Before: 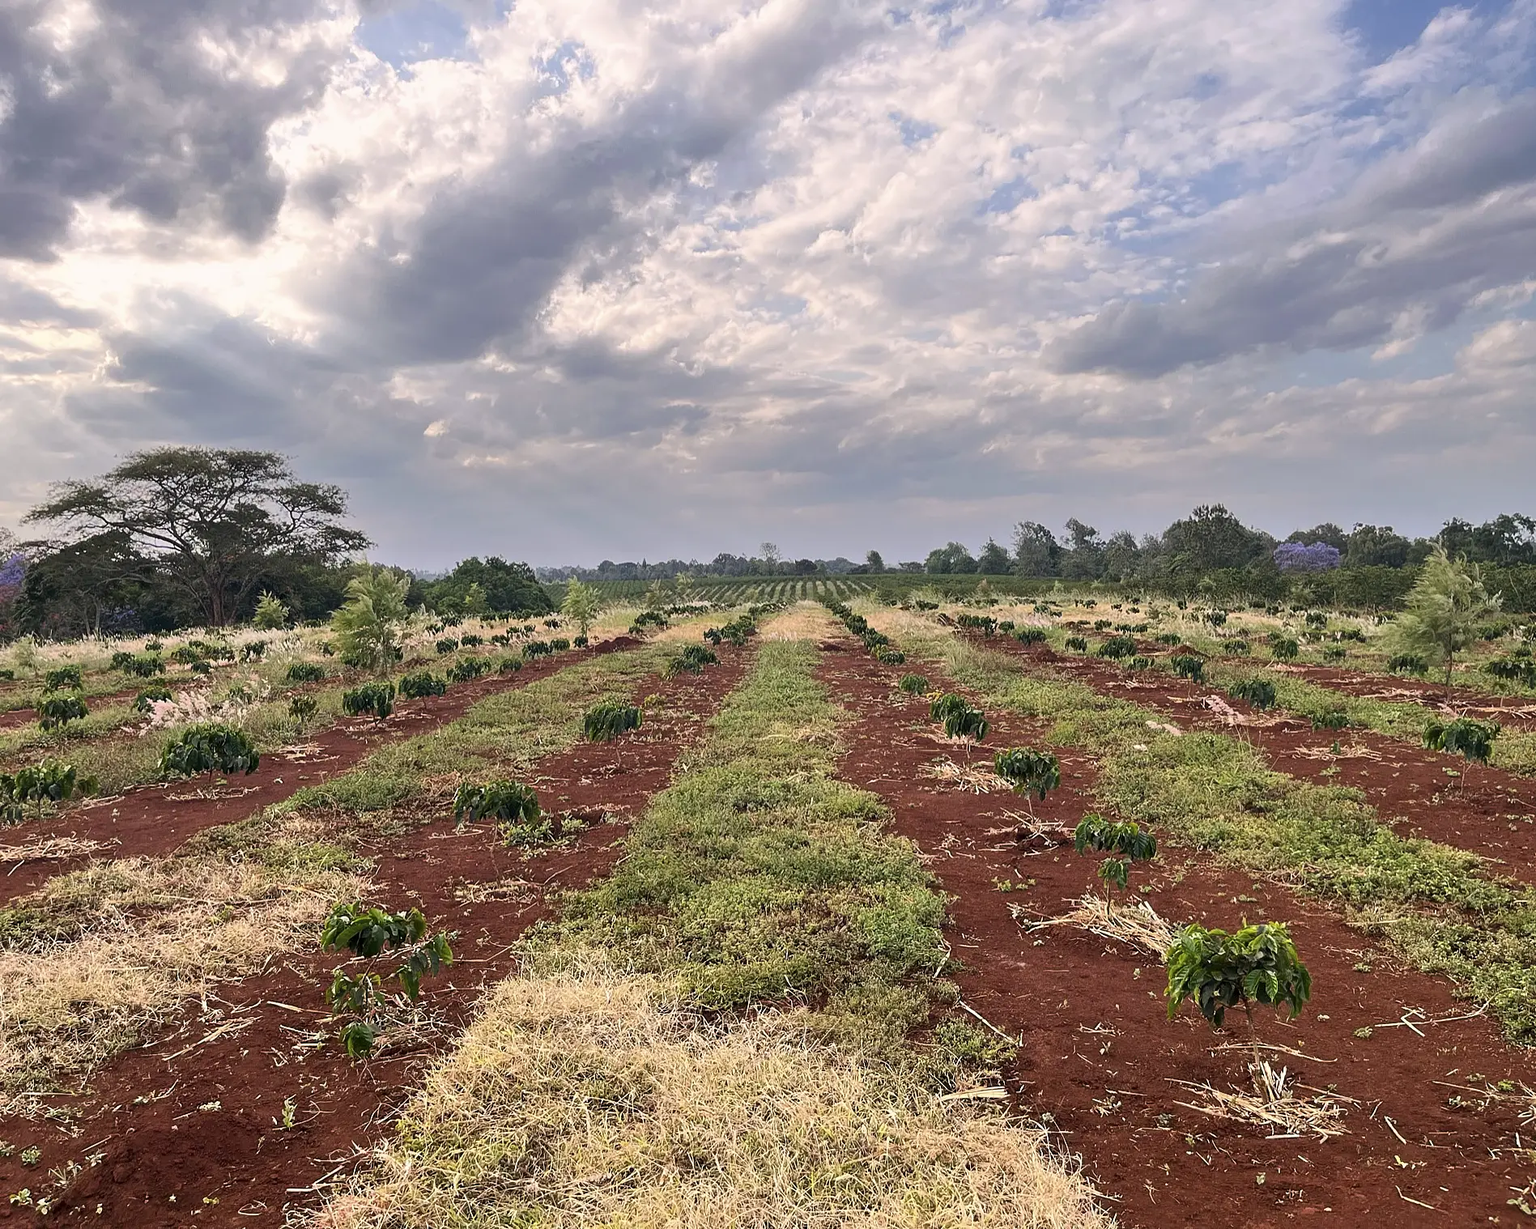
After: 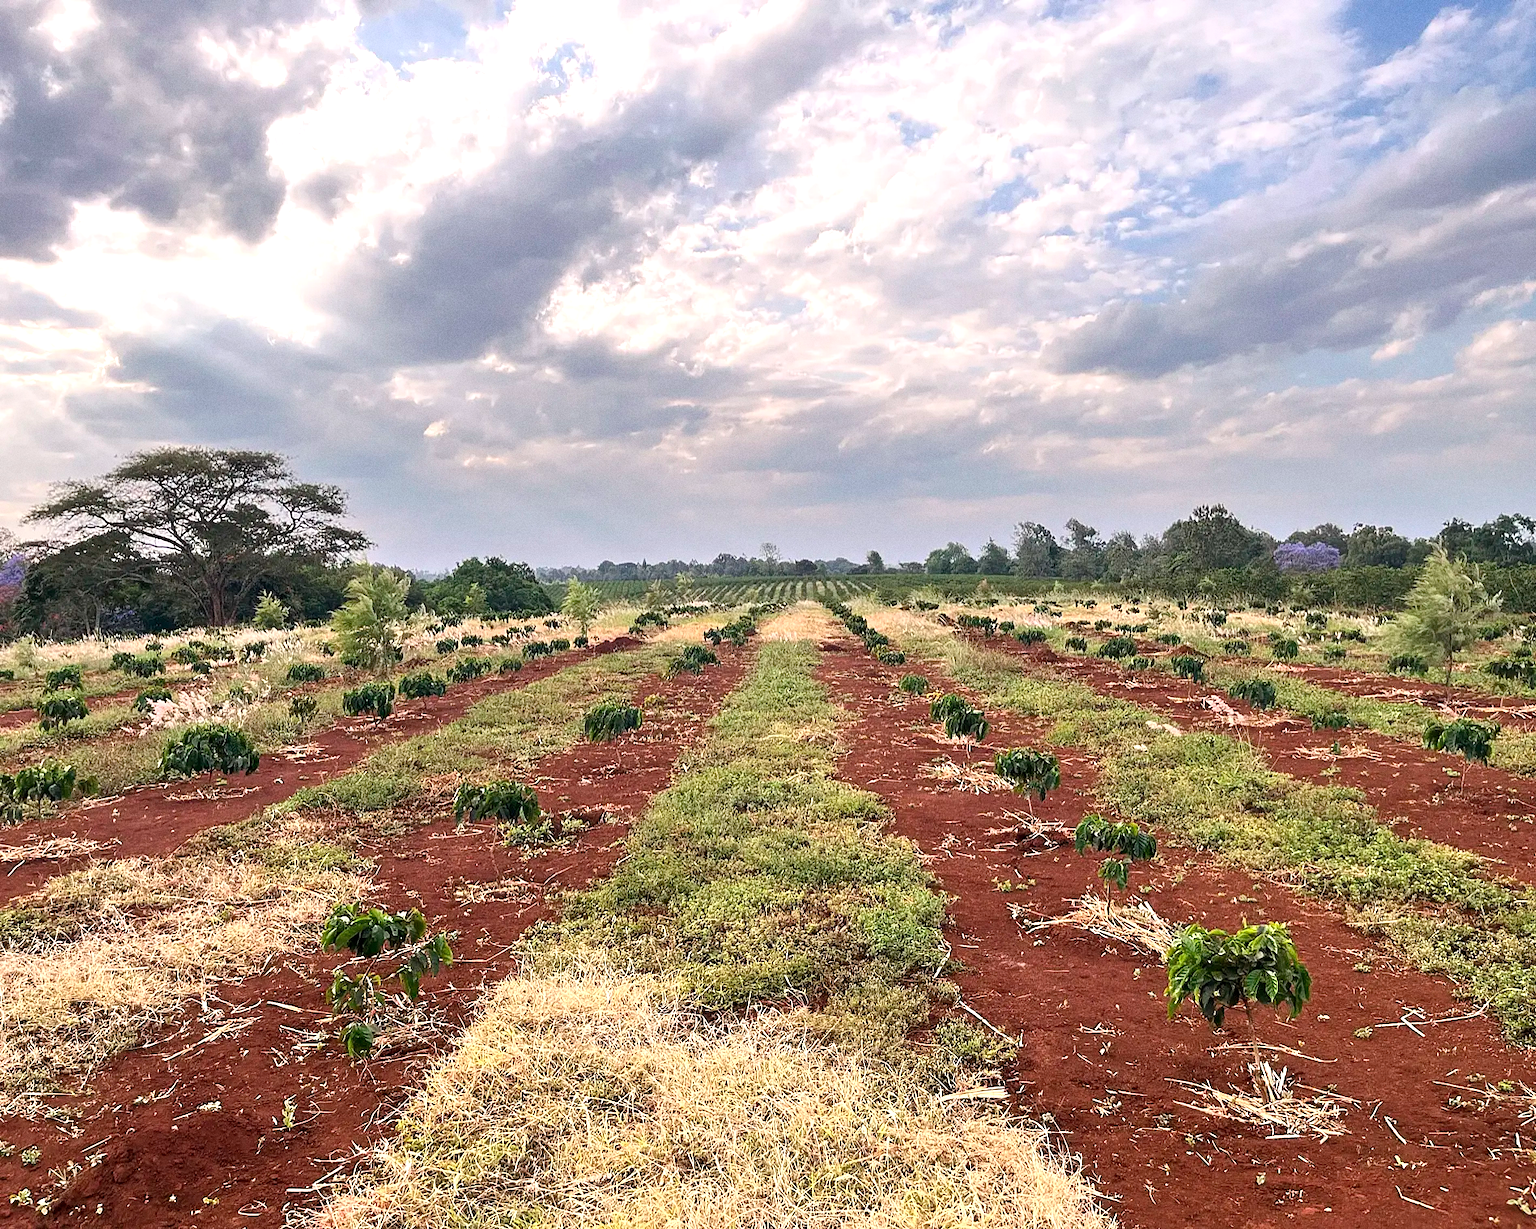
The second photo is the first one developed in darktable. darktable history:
exposure: black level correction 0, exposure 0.5 EV, compensate highlight preservation false
grain: coarseness 0.09 ISO
